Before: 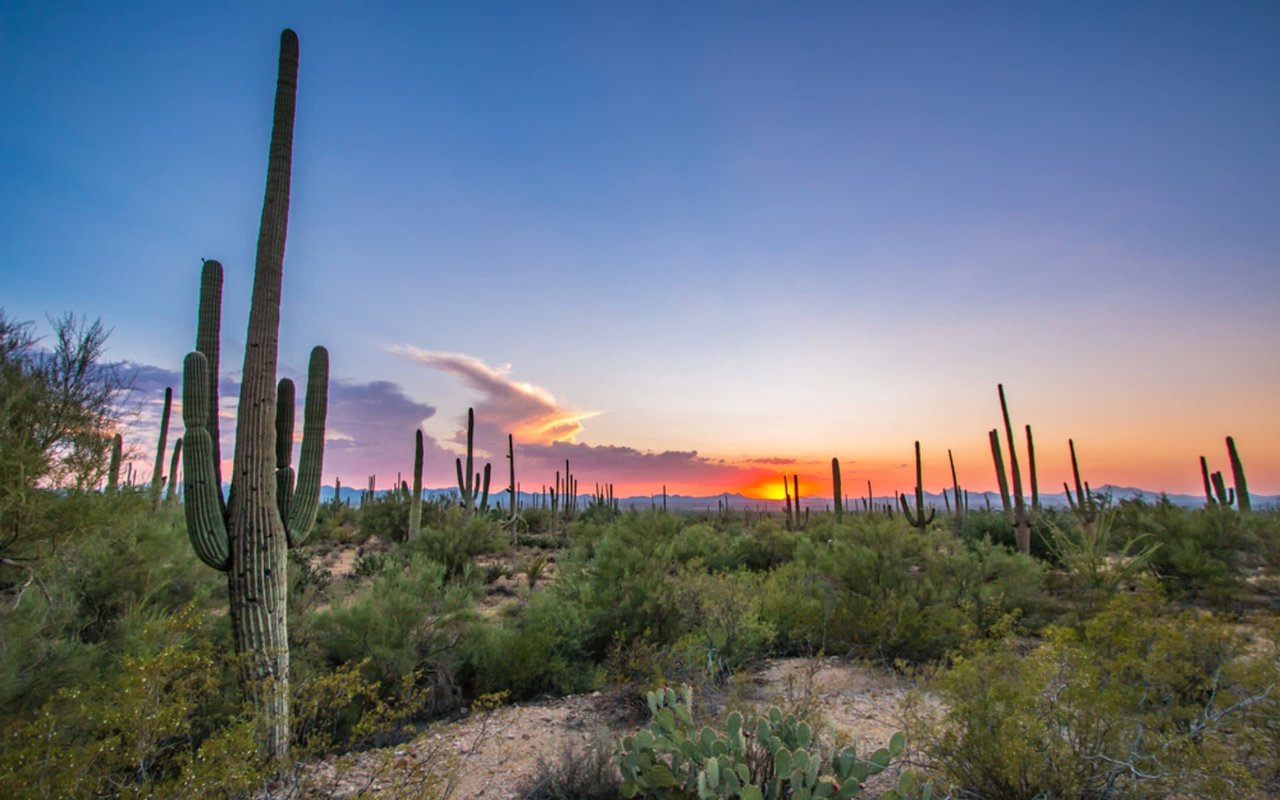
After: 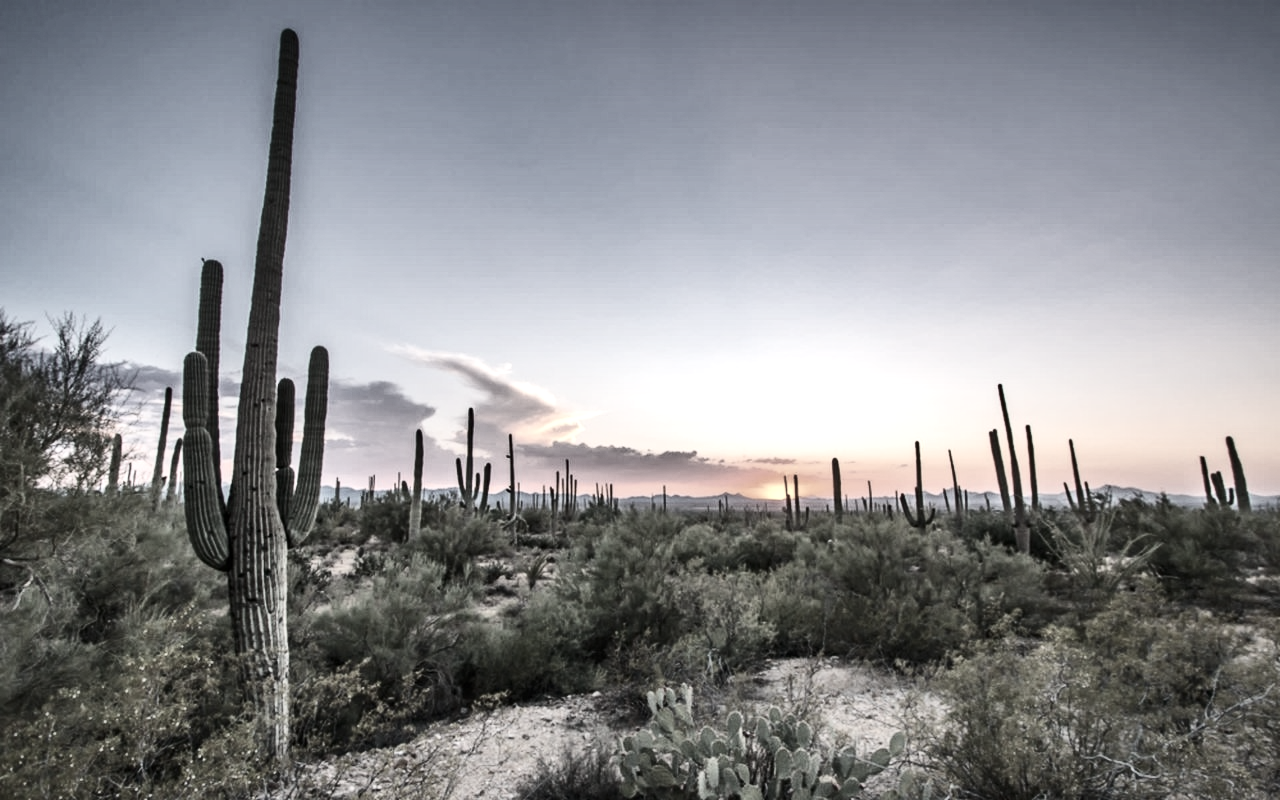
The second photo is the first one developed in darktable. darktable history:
exposure: black level correction 0.001, exposure 0.5 EV, compensate exposure bias true, compensate highlight preservation false
shadows and highlights: soften with gaussian
contrast brightness saturation: contrast 0.28
color correction: saturation 0.2
